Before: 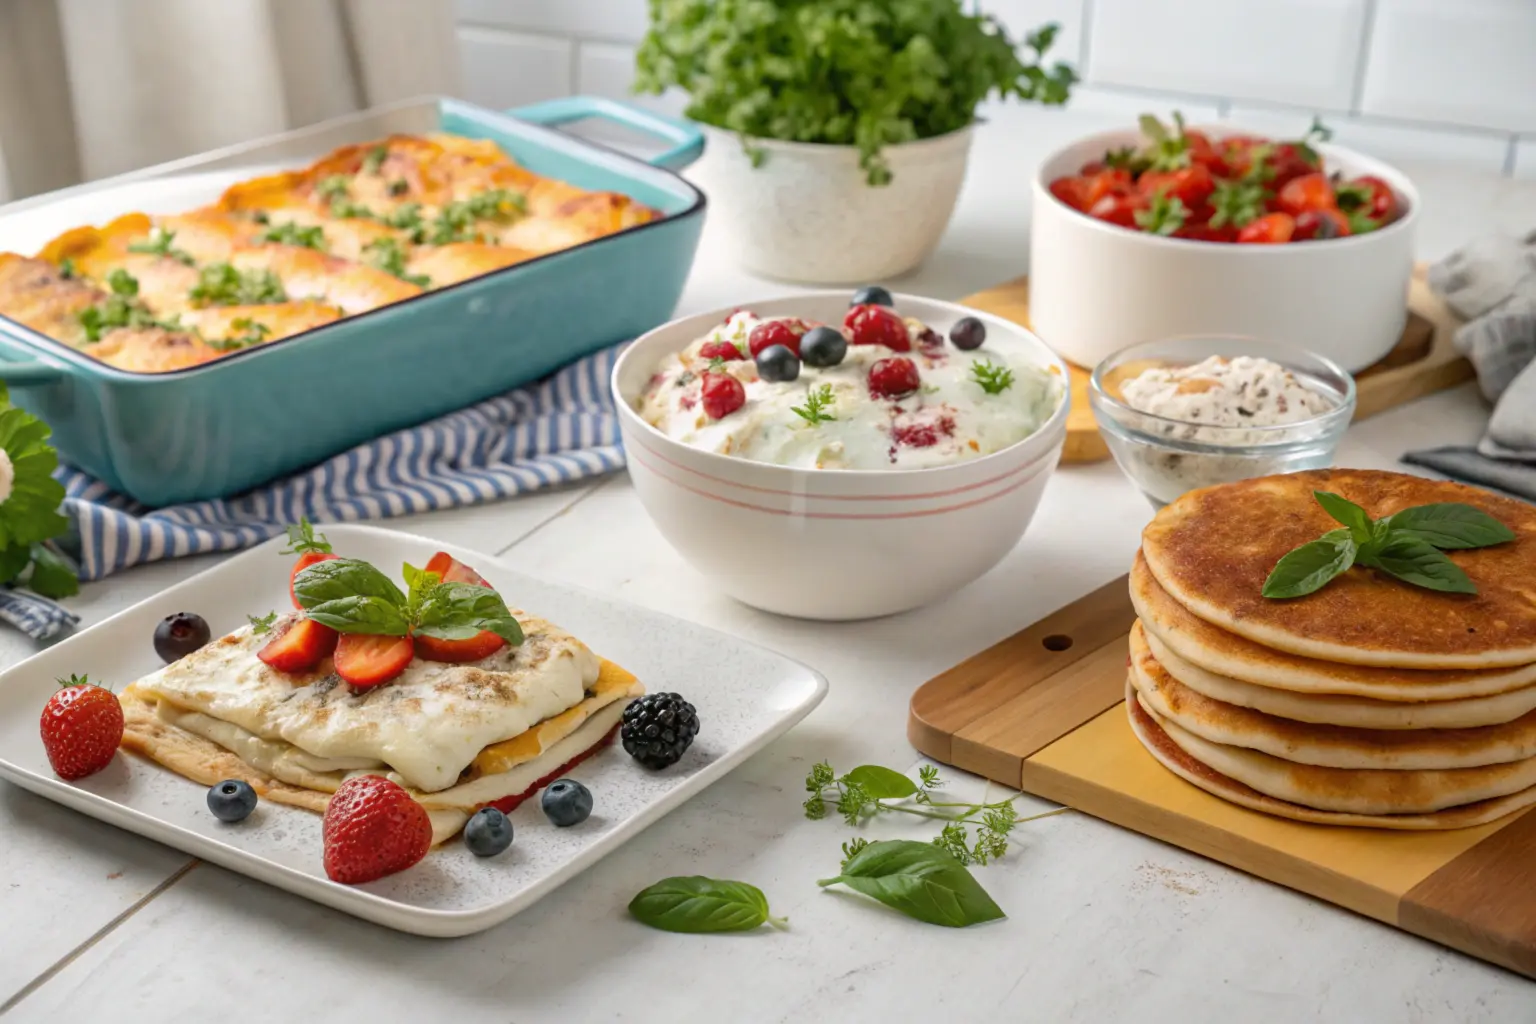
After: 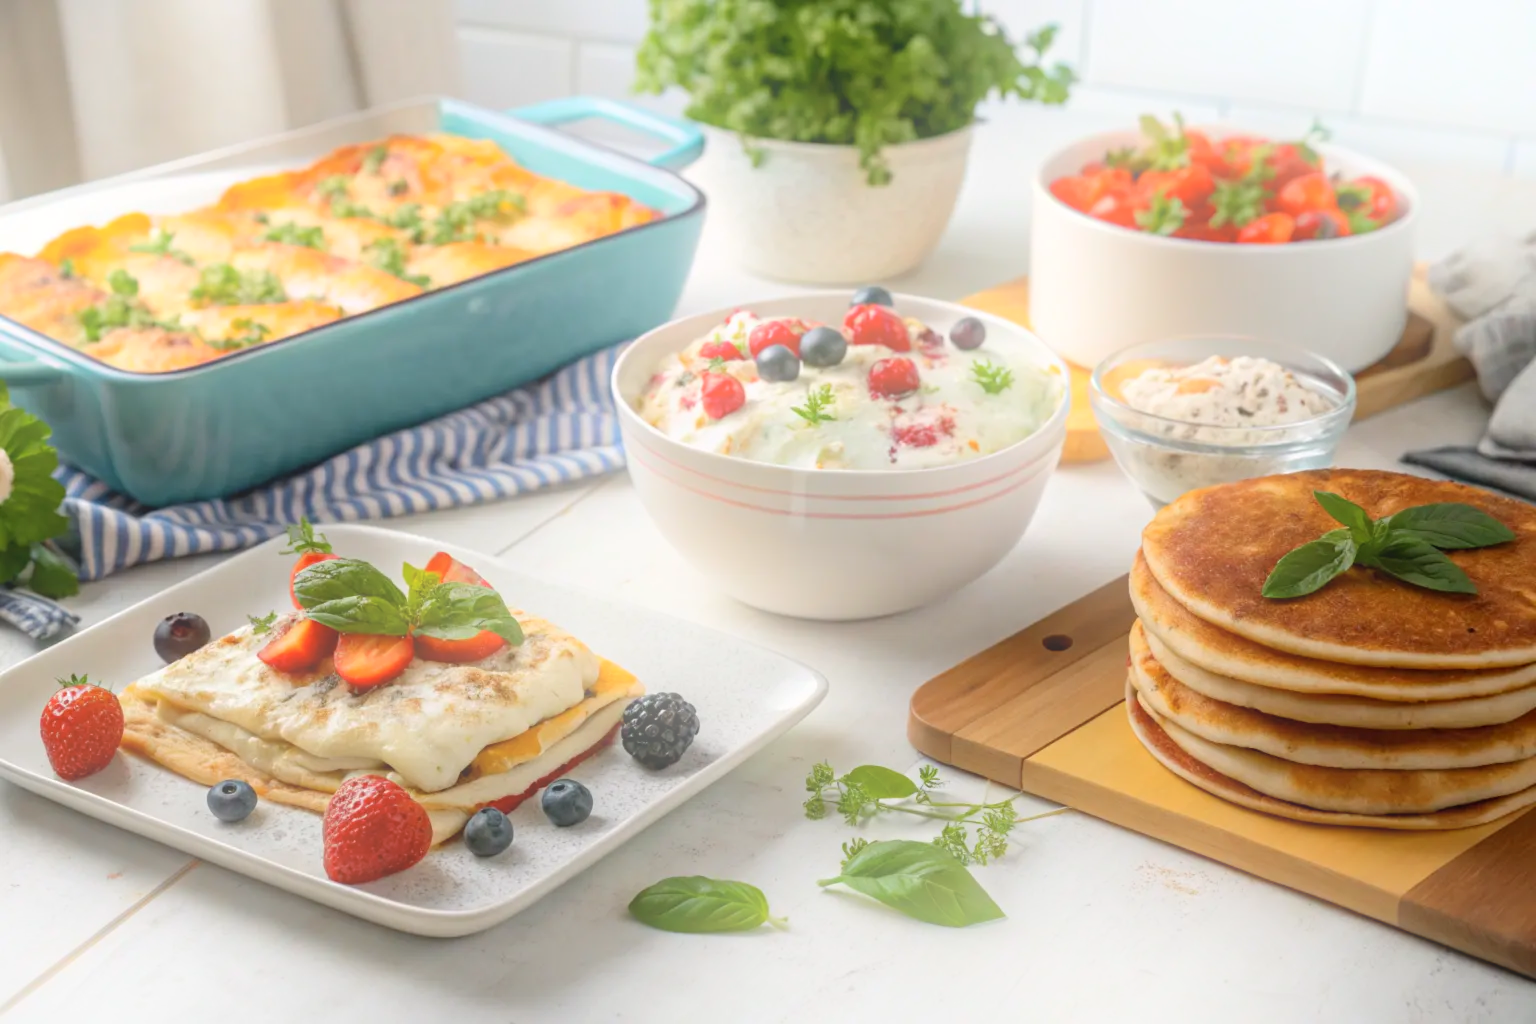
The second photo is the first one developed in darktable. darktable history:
bloom: threshold 82.5%, strength 16.25%
